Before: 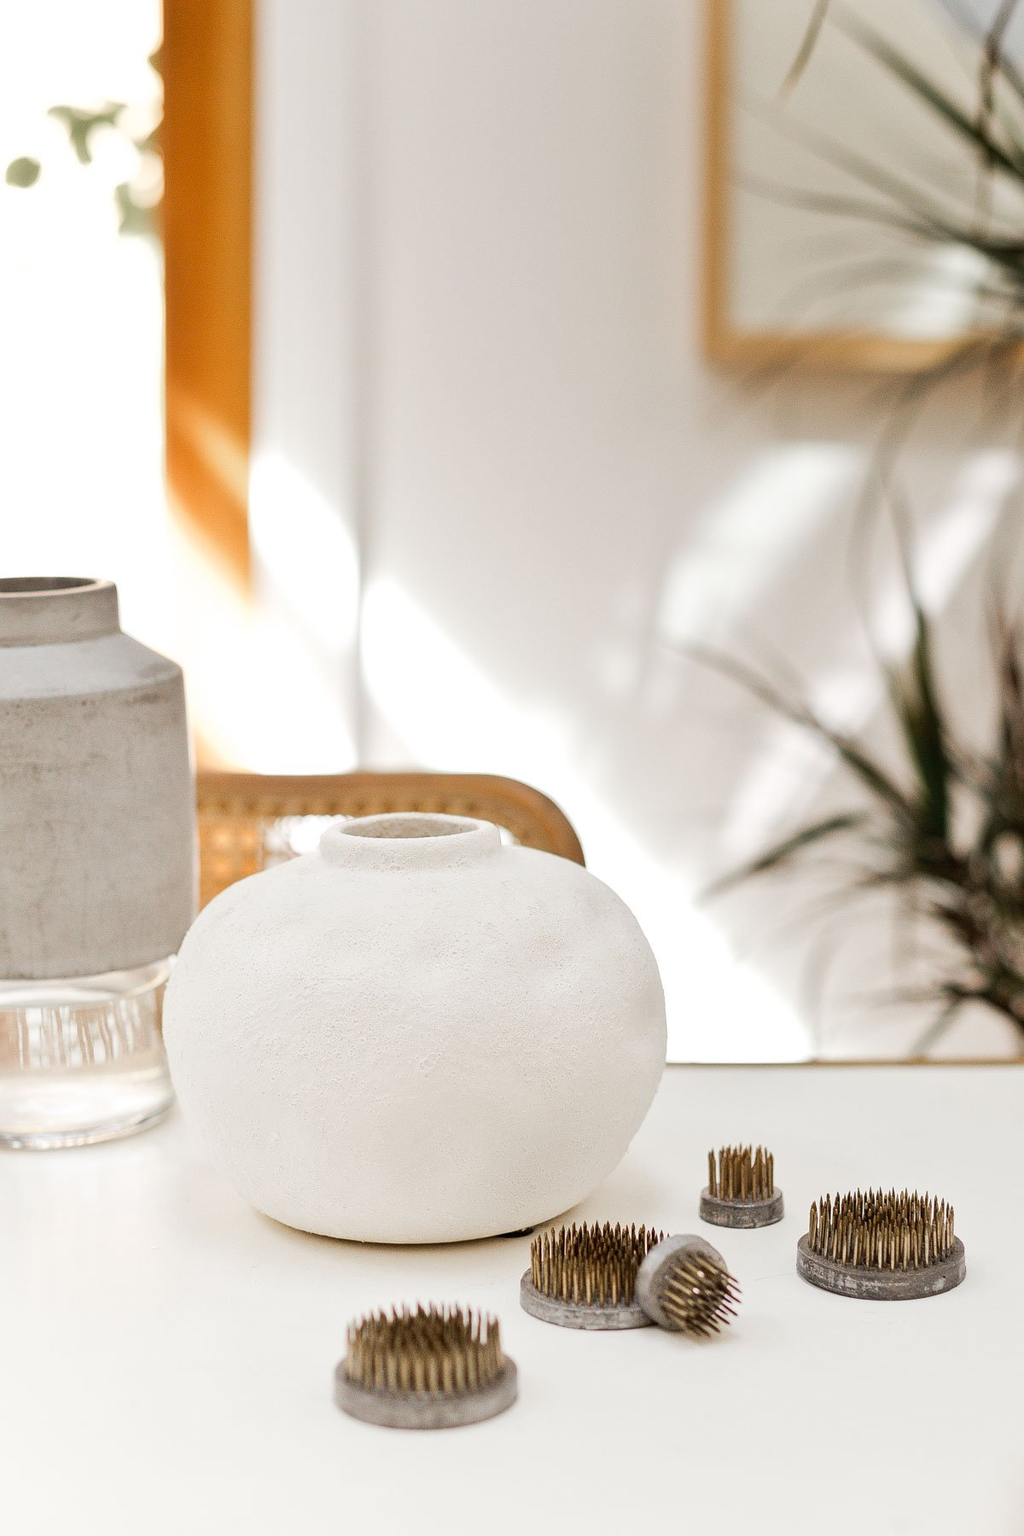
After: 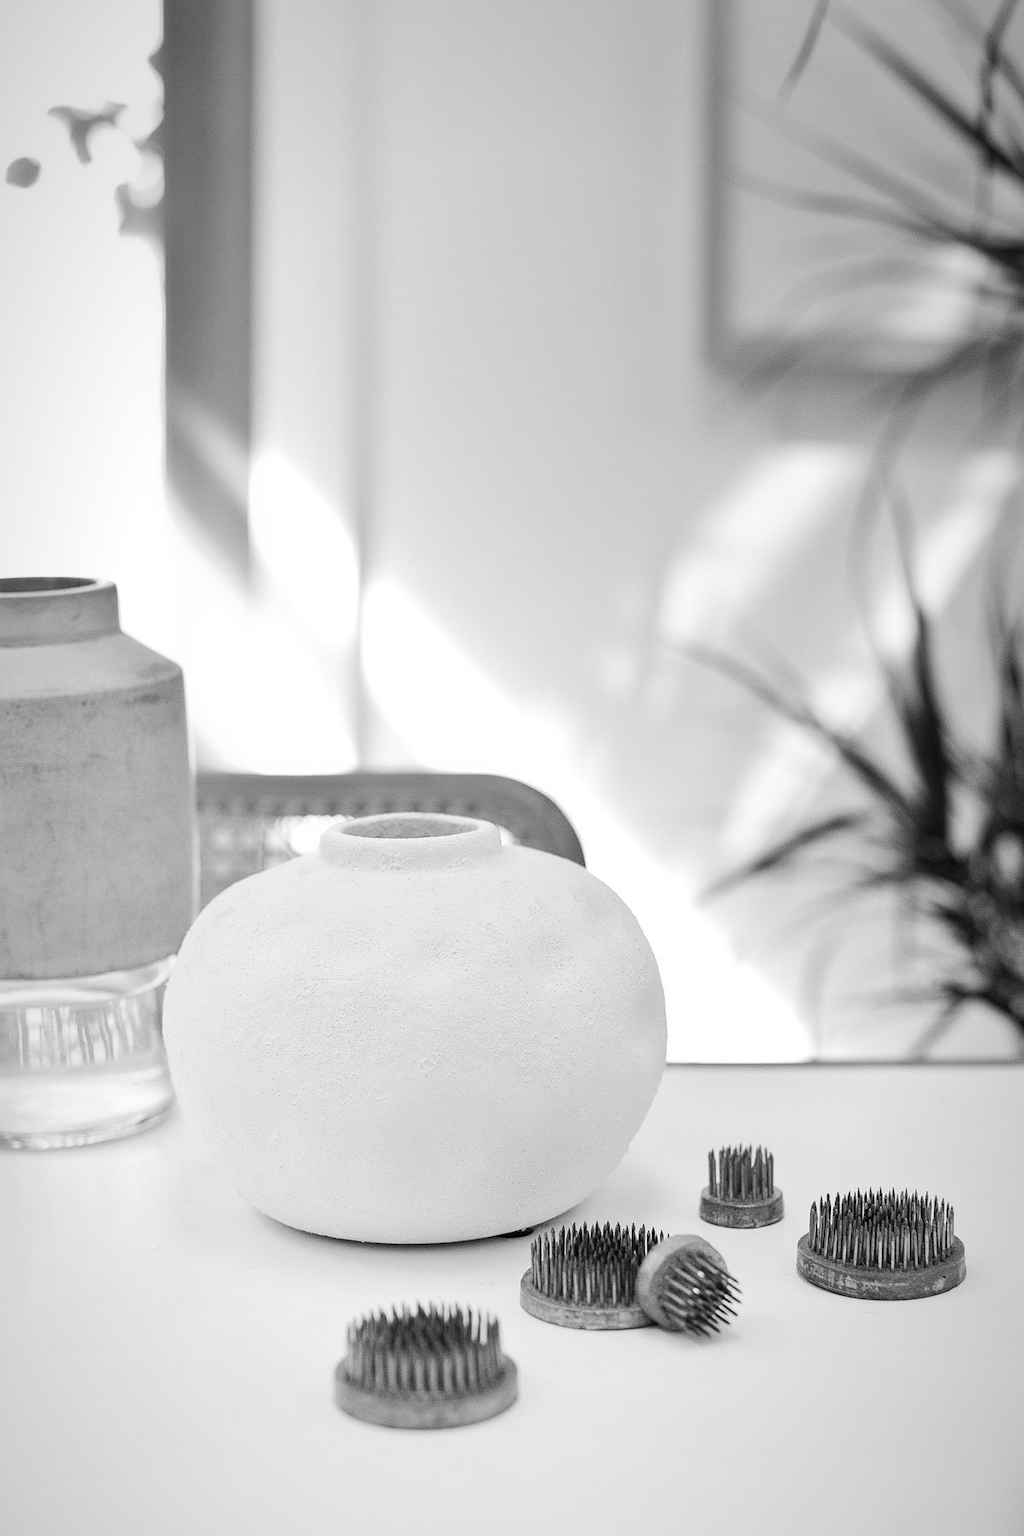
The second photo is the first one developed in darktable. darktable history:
monochrome: on, module defaults
vignetting: fall-off start 80.87%, fall-off radius 61.59%, brightness -0.384, saturation 0.007, center (0, 0.007), automatic ratio true, width/height ratio 1.418
